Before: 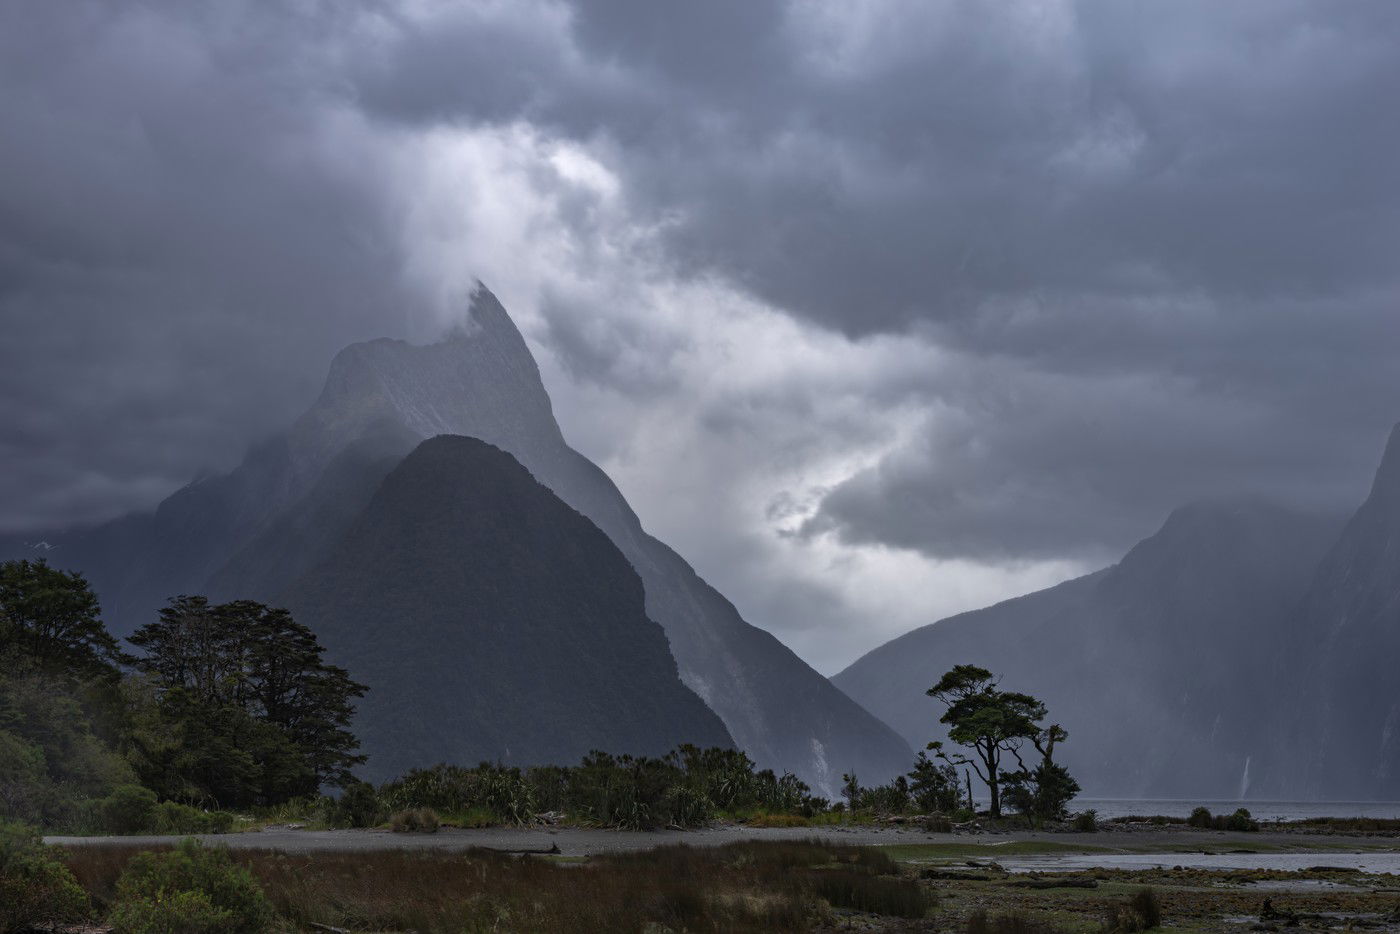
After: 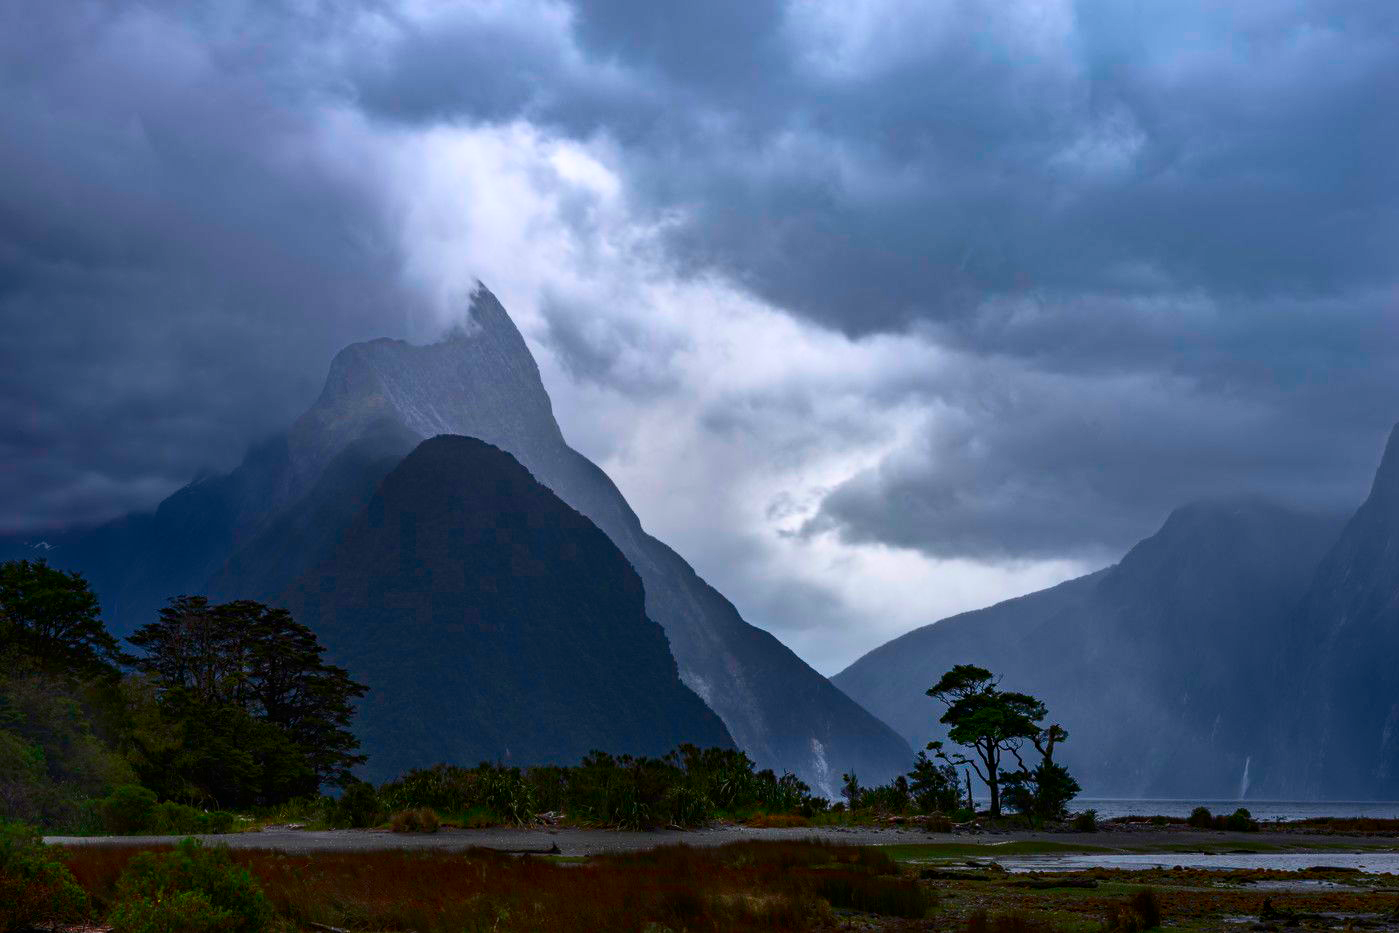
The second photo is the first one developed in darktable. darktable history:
contrast brightness saturation: contrast 0.26, brightness 0.02, saturation 0.87
